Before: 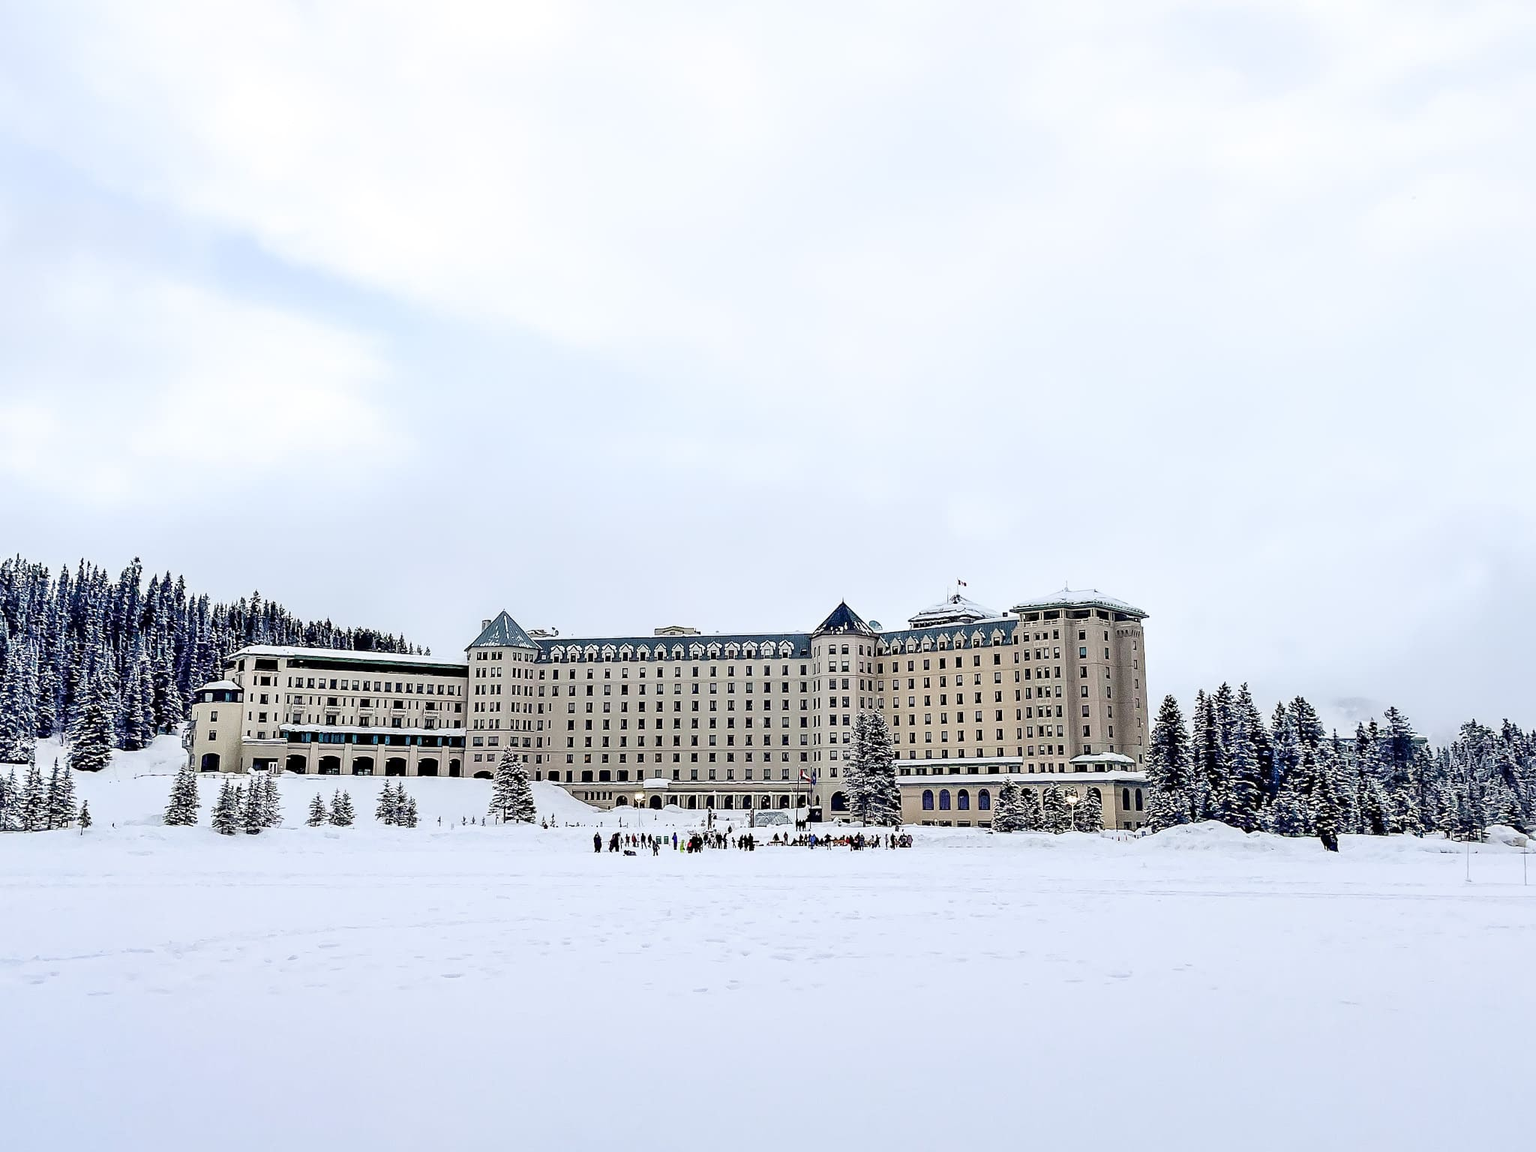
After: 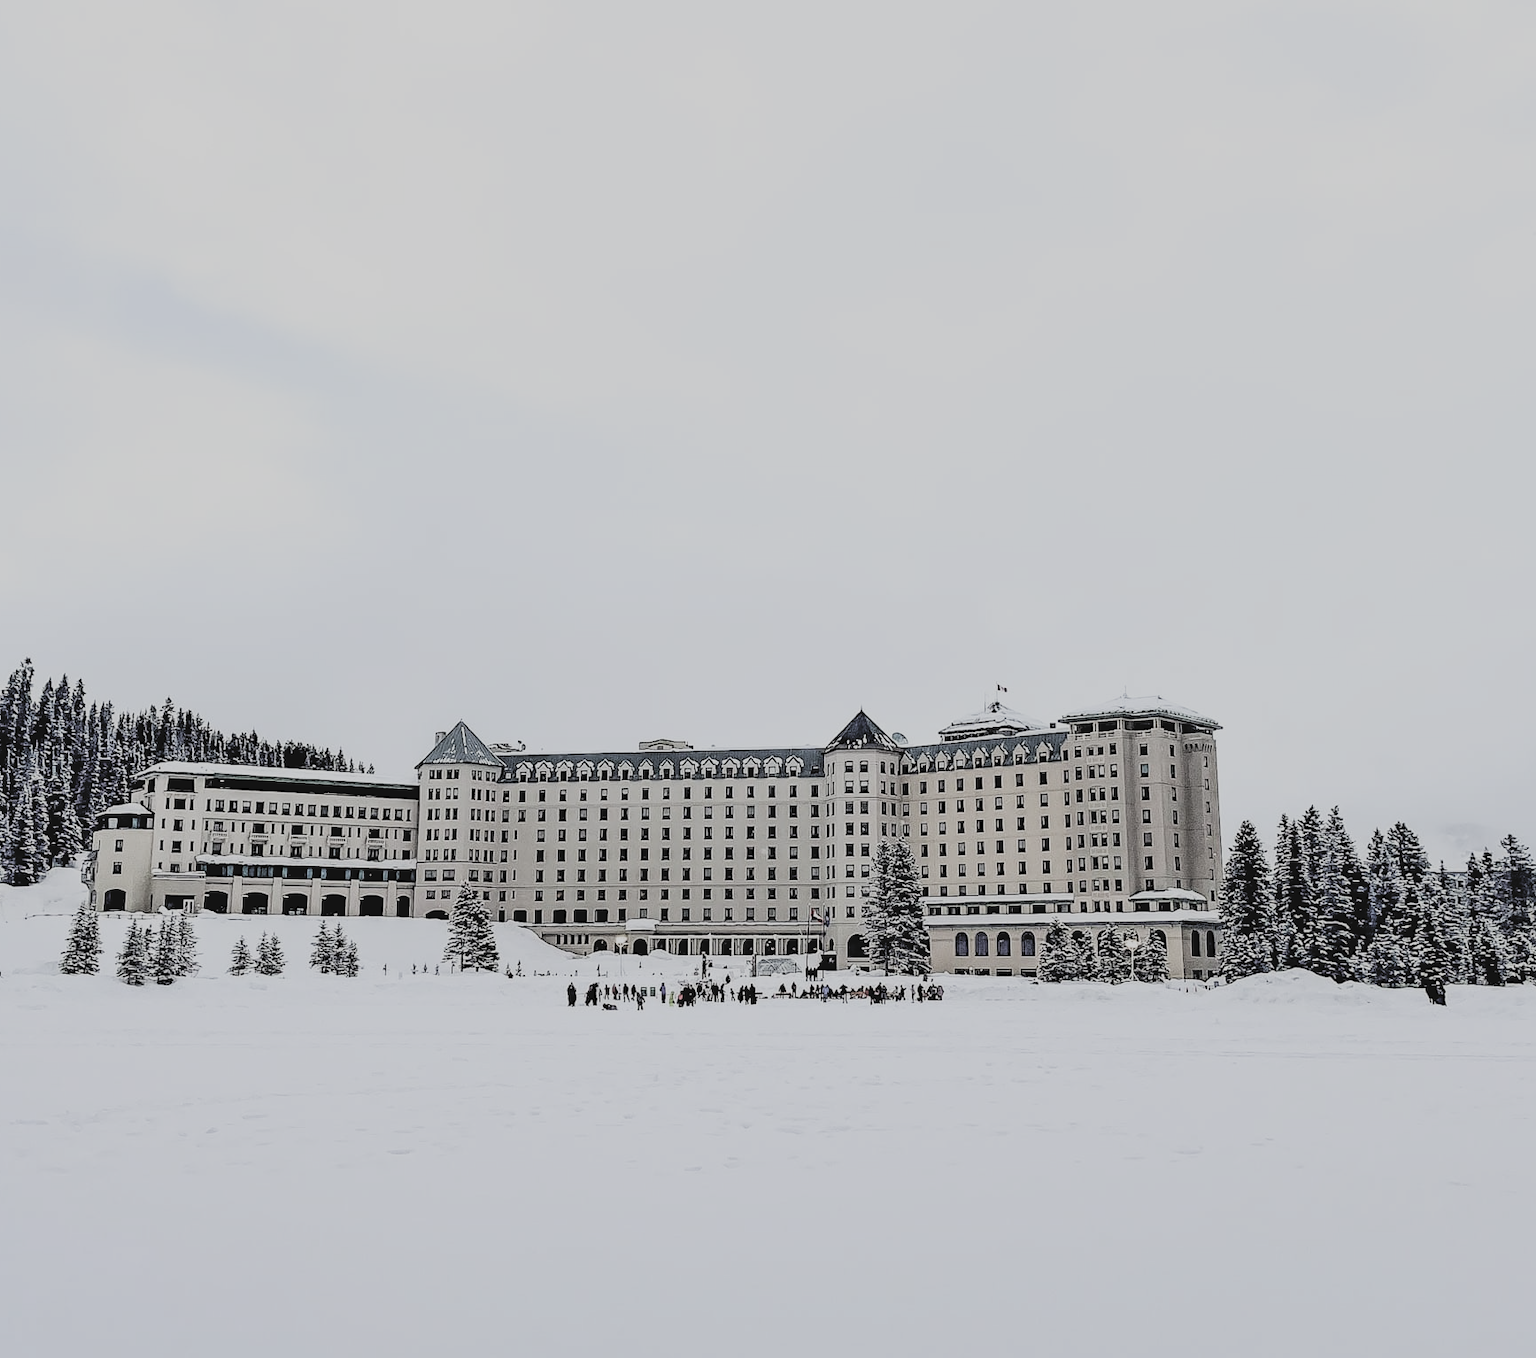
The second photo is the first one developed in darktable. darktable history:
filmic rgb: black relative exposure -5.07 EV, white relative exposure 3.95 EV, hardness 2.9, contrast 1.202, highlights saturation mix -28.73%, color science v5 (2021), contrast in shadows safe, contrast in highlights safe
crop: left 7.385%, right 7.873%
contrast brightness saturation: contrast -0.117
